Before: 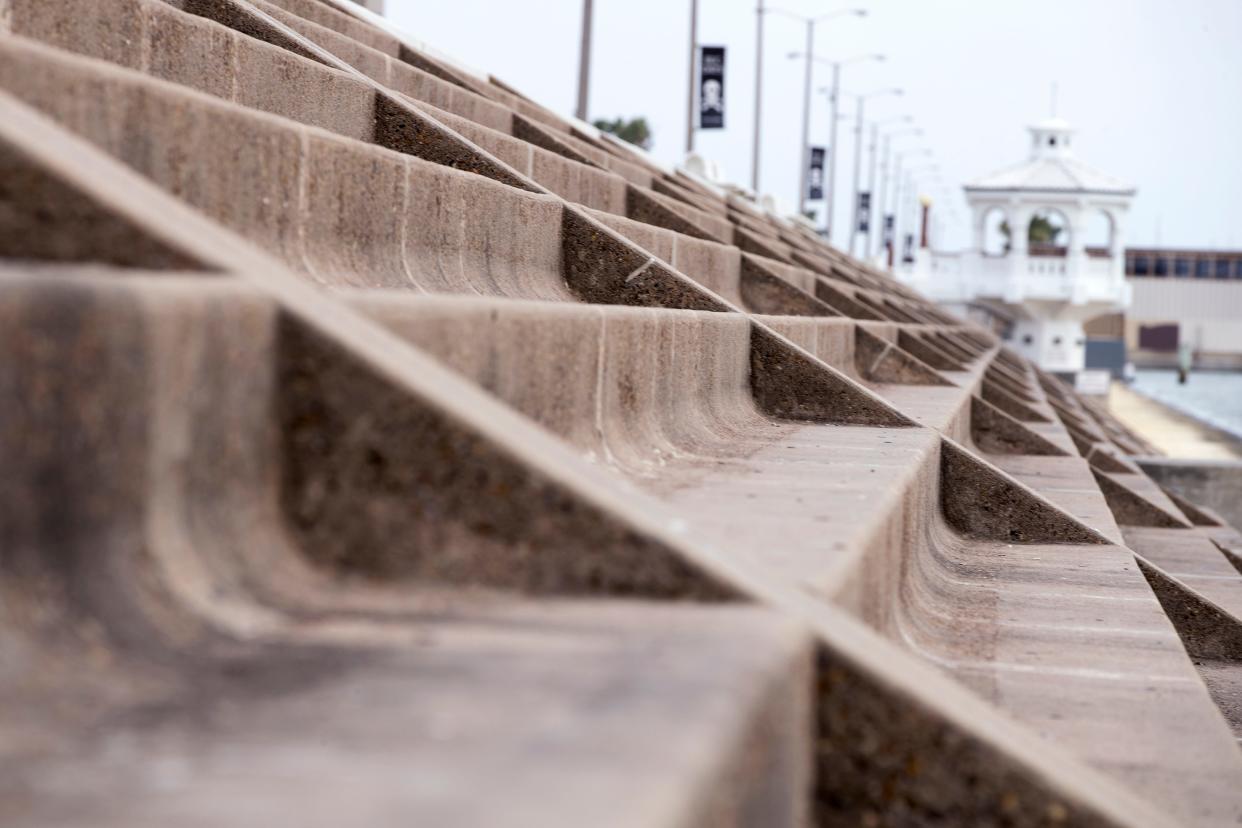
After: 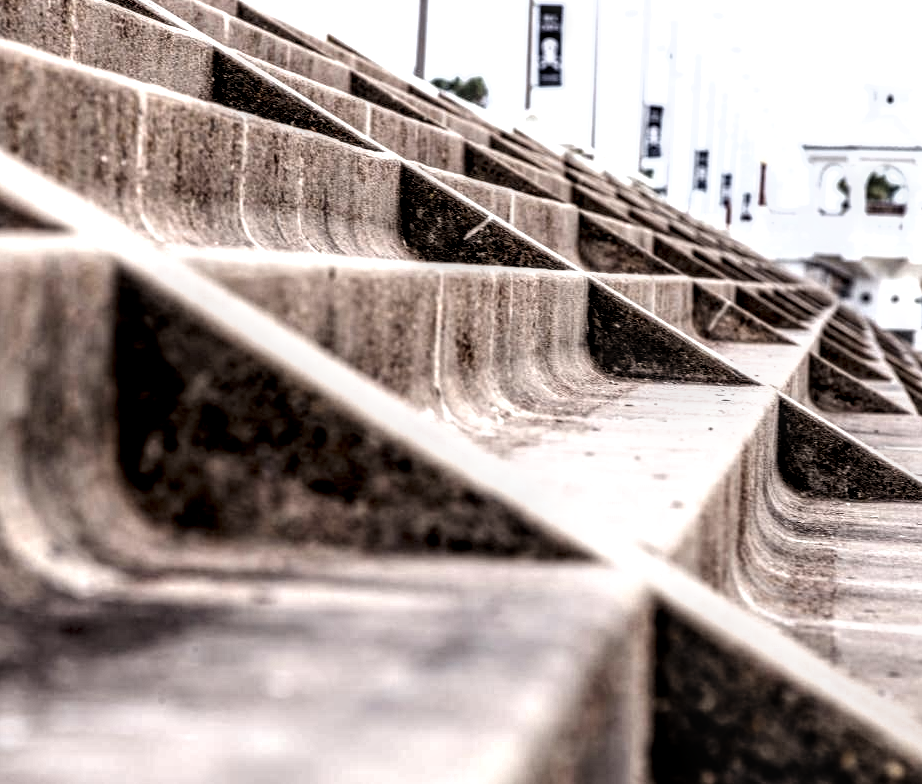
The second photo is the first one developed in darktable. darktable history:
filmic rgb: black relative exposure -8.27 EV, white relative exposure 2.23 EV, hardness 7.18, latitude 85.73%, contrast 1.706, highlights saturation mix -3.43%, shadows ↔ highlights balance -2.72%
crop and rotate: left 13.097%, top 5.24%, right 12.625%
local contrast: highlights 2%, shadows 7%, detail 182%
